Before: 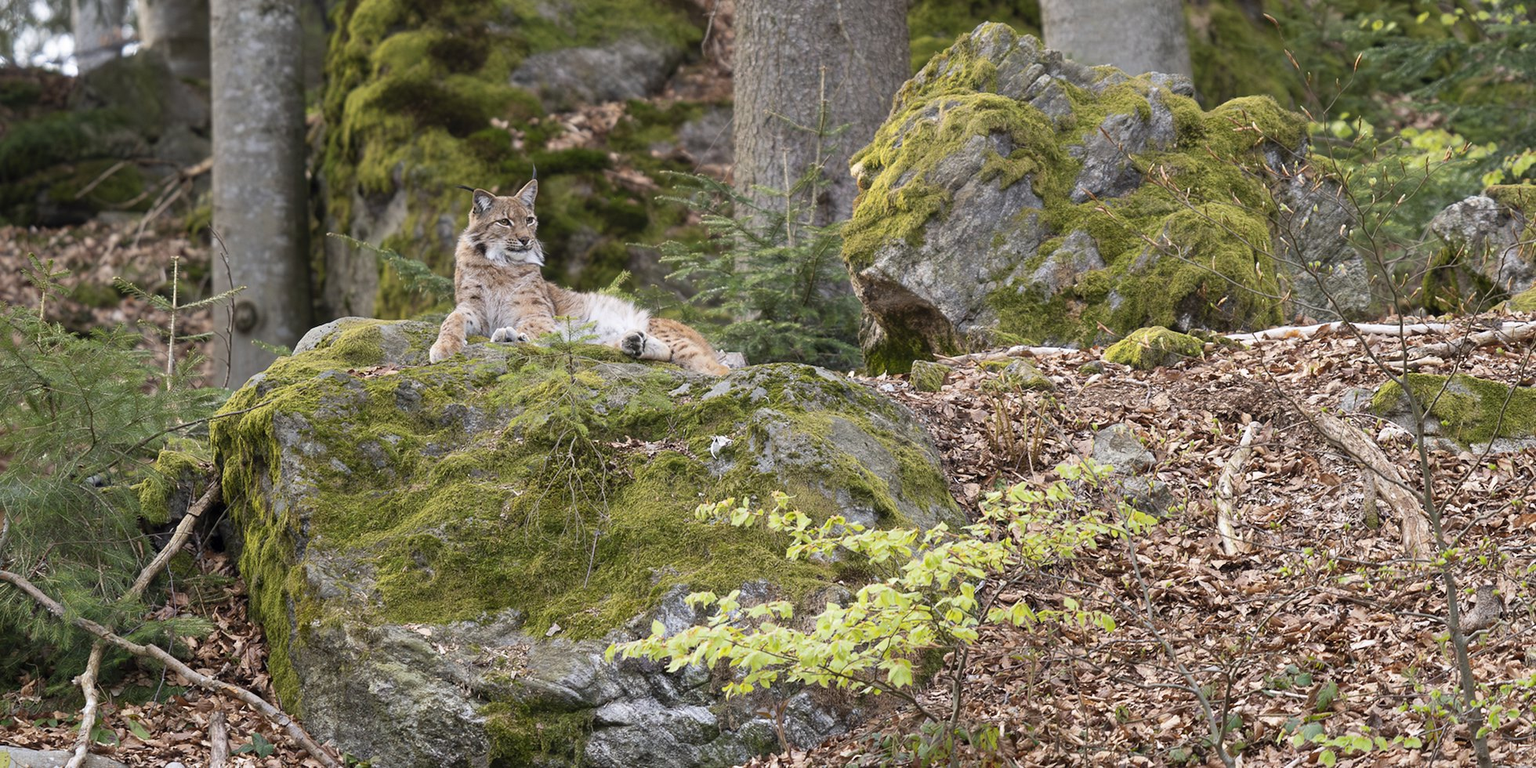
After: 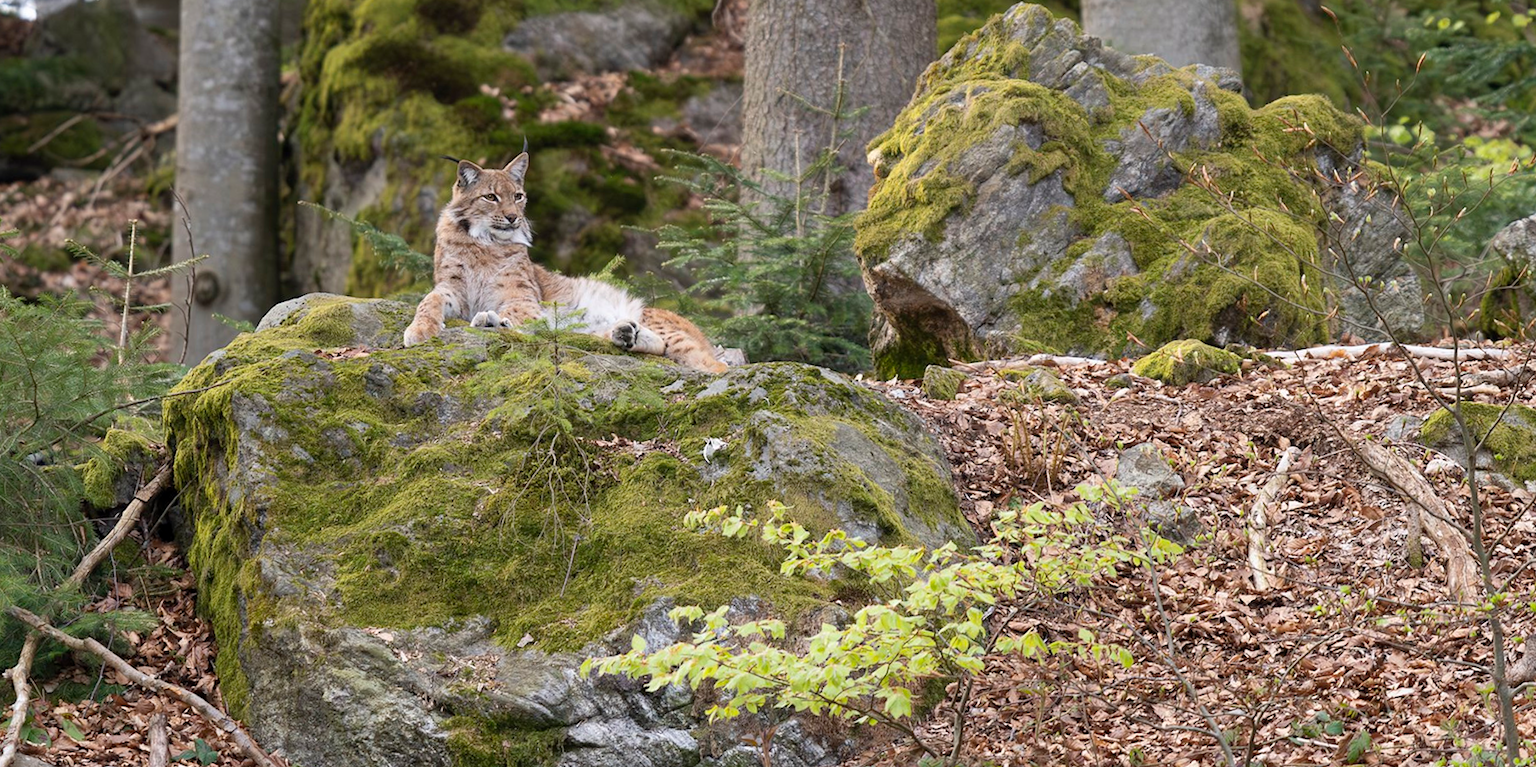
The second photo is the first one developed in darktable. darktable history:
crop and rotate: angle -2.38°
exposure: compensate highlight preservation false
